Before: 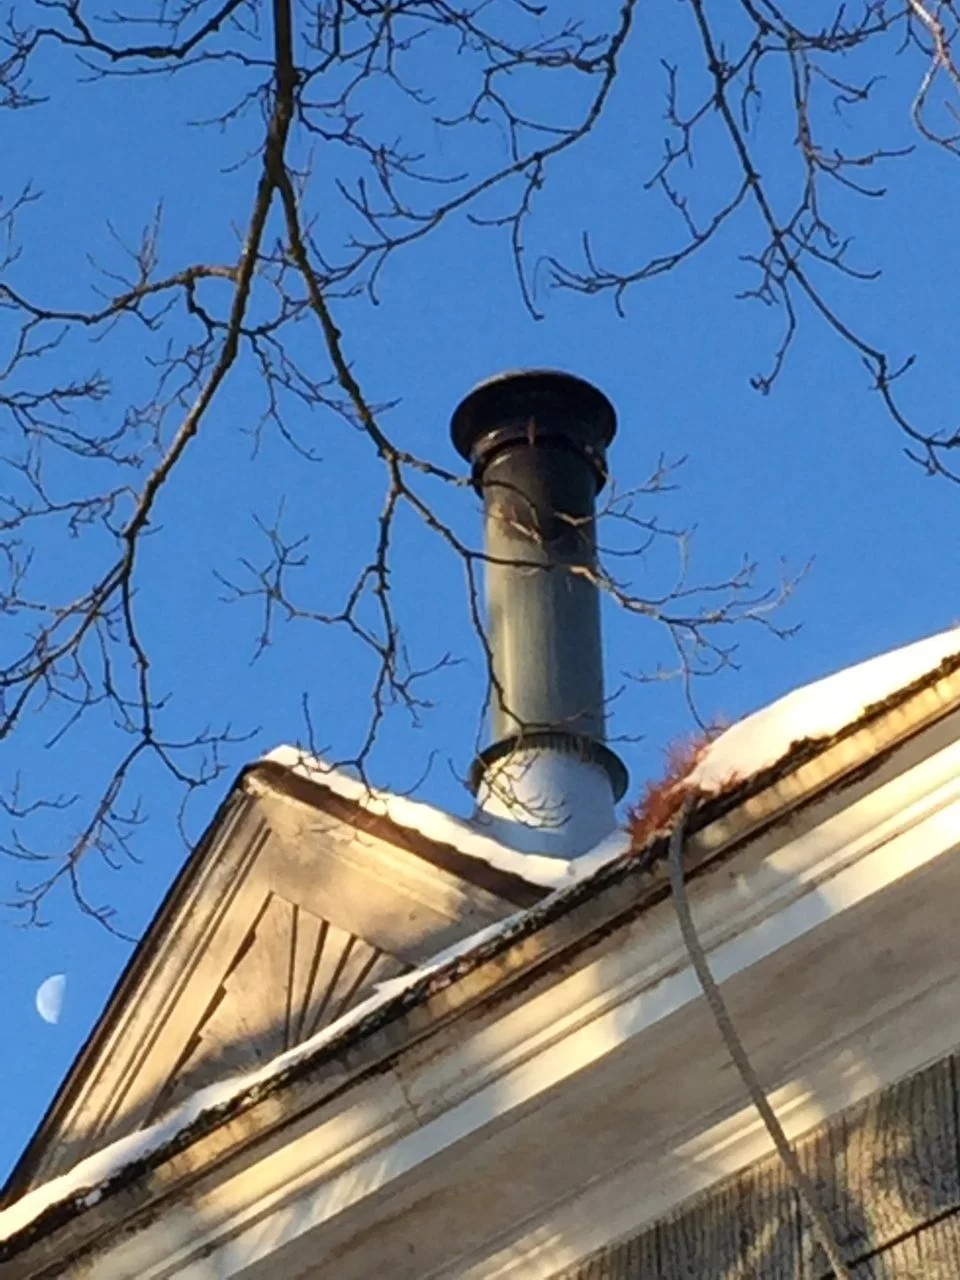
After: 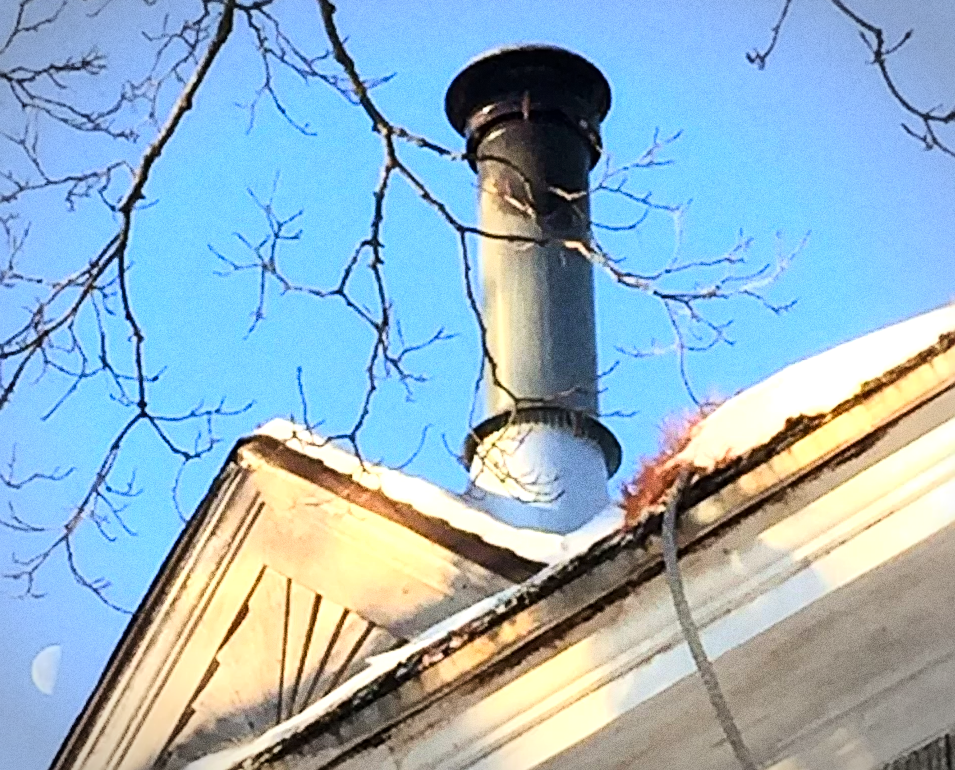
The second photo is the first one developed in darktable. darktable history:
exposure: exposure 0.766 EV, compensate highlight preservation false
contrast brightness saturation: contrast 0.15, brightness 0.05
tone curve: curves: ch0 [(0, 0) (0.004, 0.001) (0.133, 0.112) (0.325, 0.362) (0.832, 0.893) (1, 1)], color space Lab, linked channels, preserve colors none
rotate and perspective: rotation 0.192°, lens shift (horizontal) -0.015, crop left 0.005, crop right 0.996, crop top 0.006, crop bottom 0.99
sharpen: on, module defaults
vignetting: automatic ratio true
crop and rotate: top 25.357%, bottom 13.942%
grain: coarseness 0.09 ISO, strength 40%
